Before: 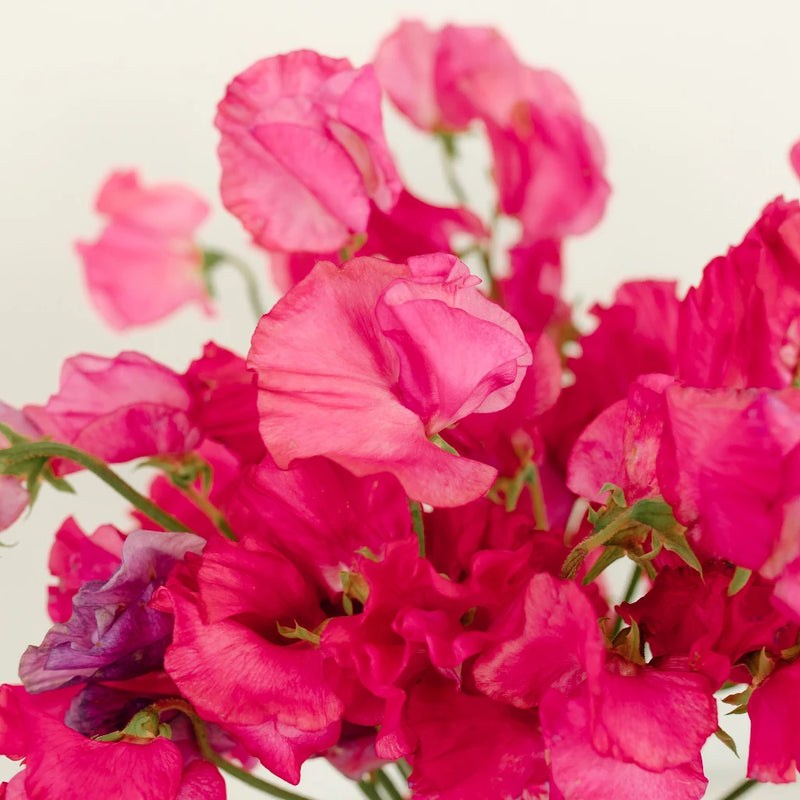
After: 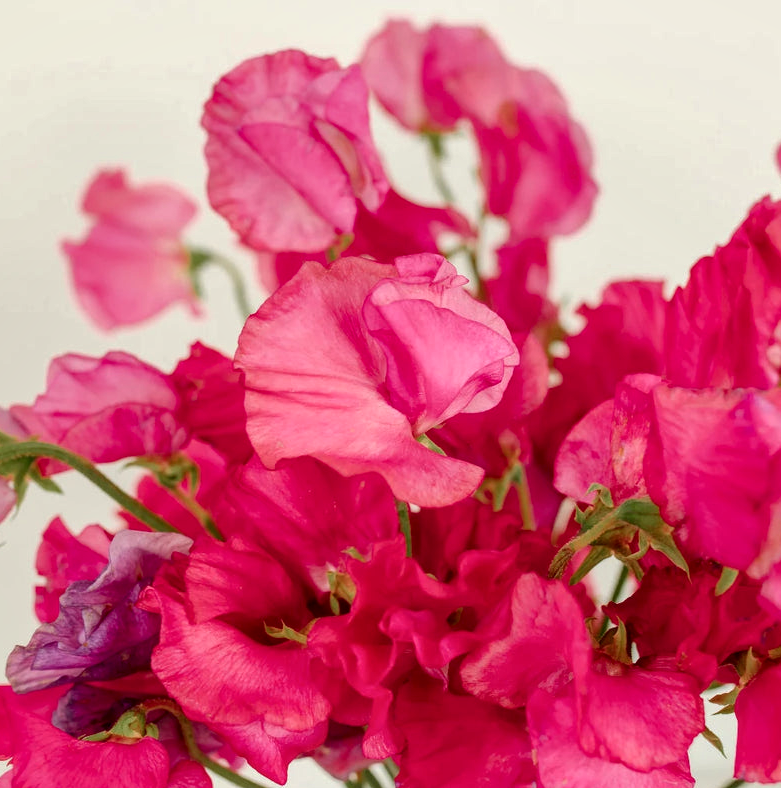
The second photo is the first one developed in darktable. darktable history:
contrast brightness saturation: contrast 0.075
crop and rotate: left 1.715%, right 0.564%, bottom 1.402%
local contrast: detail 130%
shadows and highlights: on, module defaults
